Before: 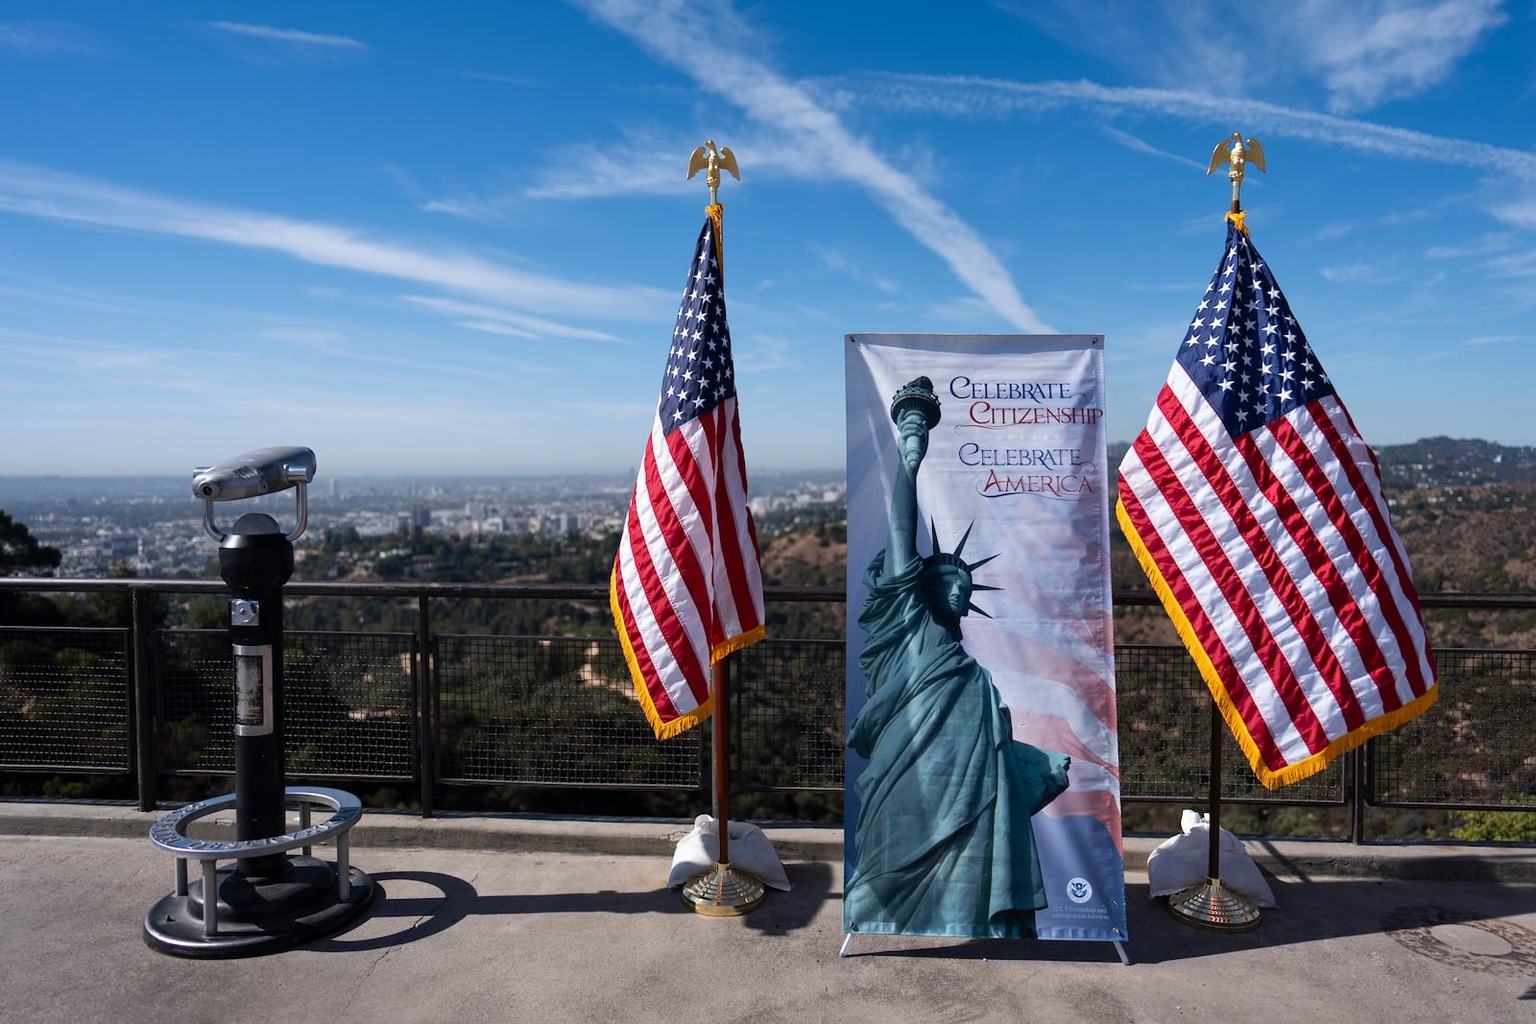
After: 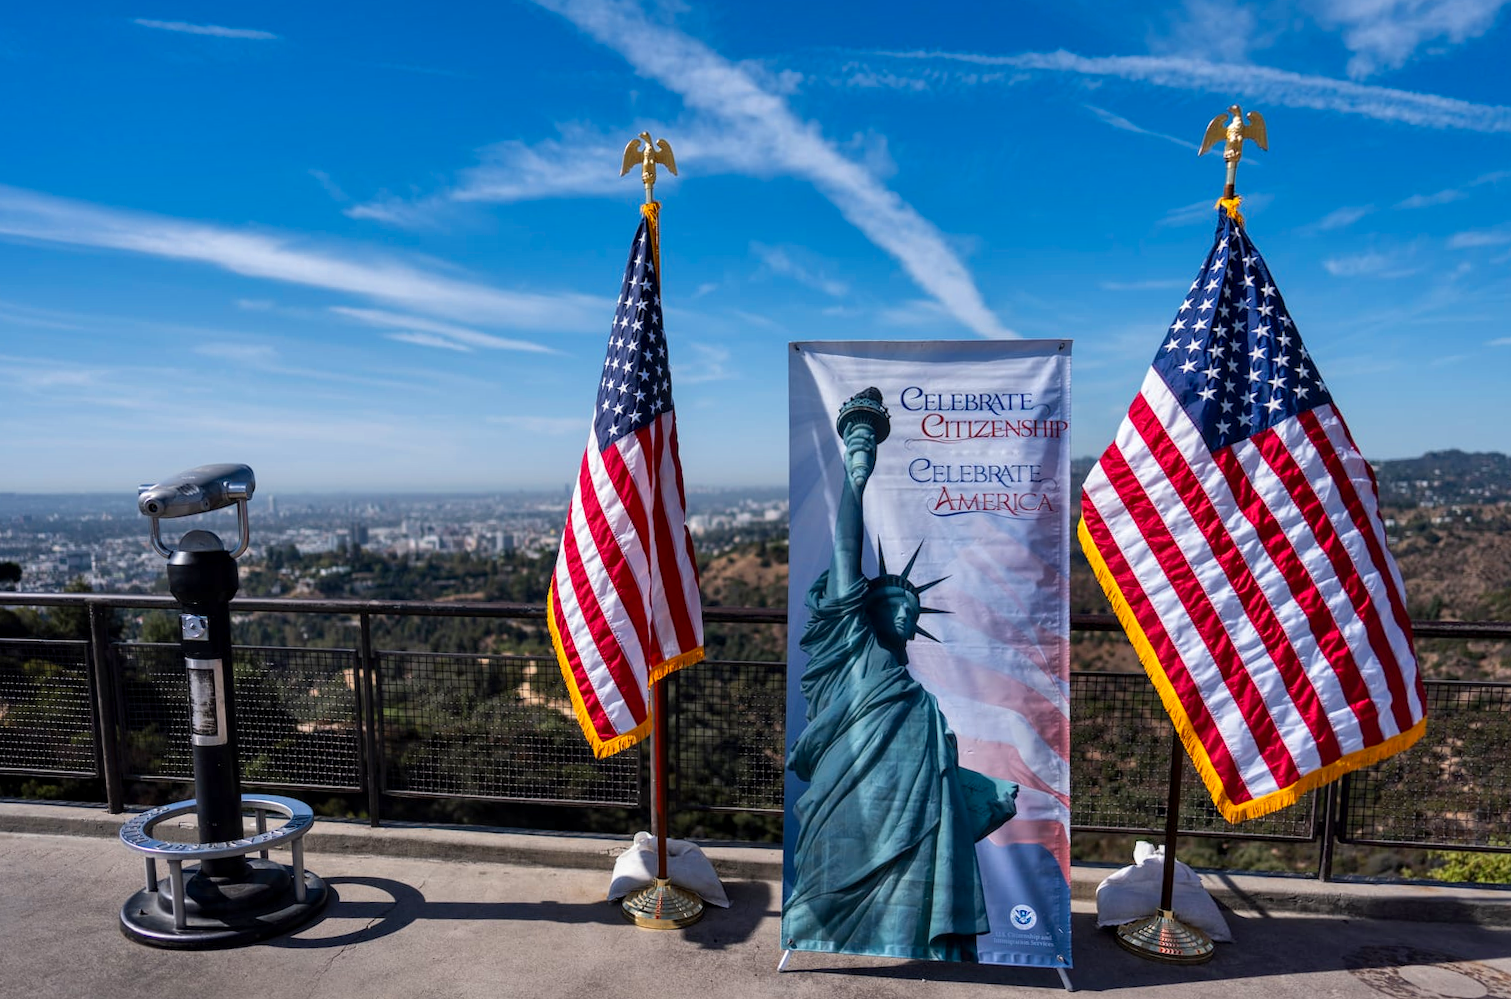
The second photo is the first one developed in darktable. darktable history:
color zones: curves: ch0 [(0, 0.613) (0.01, 0.613) (0.245, 0.448) (0.498, 0.529) (0.642, 0.665) (0.879, 0.777) (0.99, 0.613)]; ch1 [(0, 0) (0.143, 0) (0.286, 0) (0.429, 0) (0.571, 0) (0.714, 0) (0.857, 0)], mix -121.96%
rotate and perspective: rotation 0.062°, lens shift (vertical) 0.115, lens shift (horizontal) -0.133, crop left 0.047, crop right 0.94, crop top 0.061, crop bottom 0.94
shadows and highlights: low approximation 0.01, soften with gaussian
local contrast: on, module defaults
